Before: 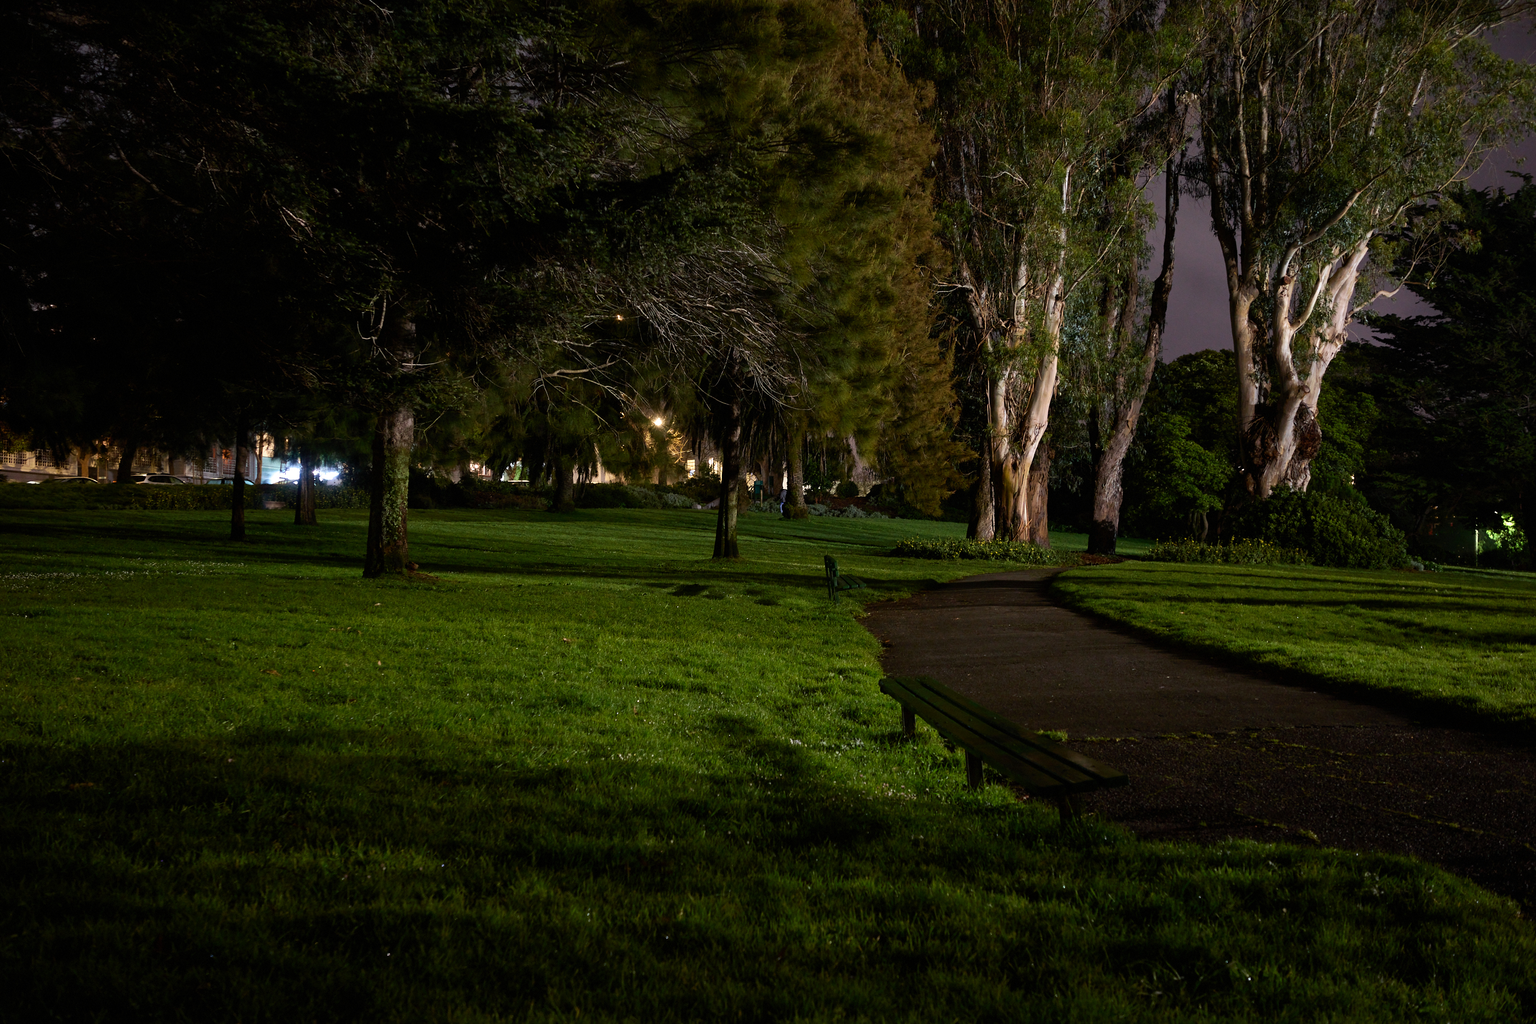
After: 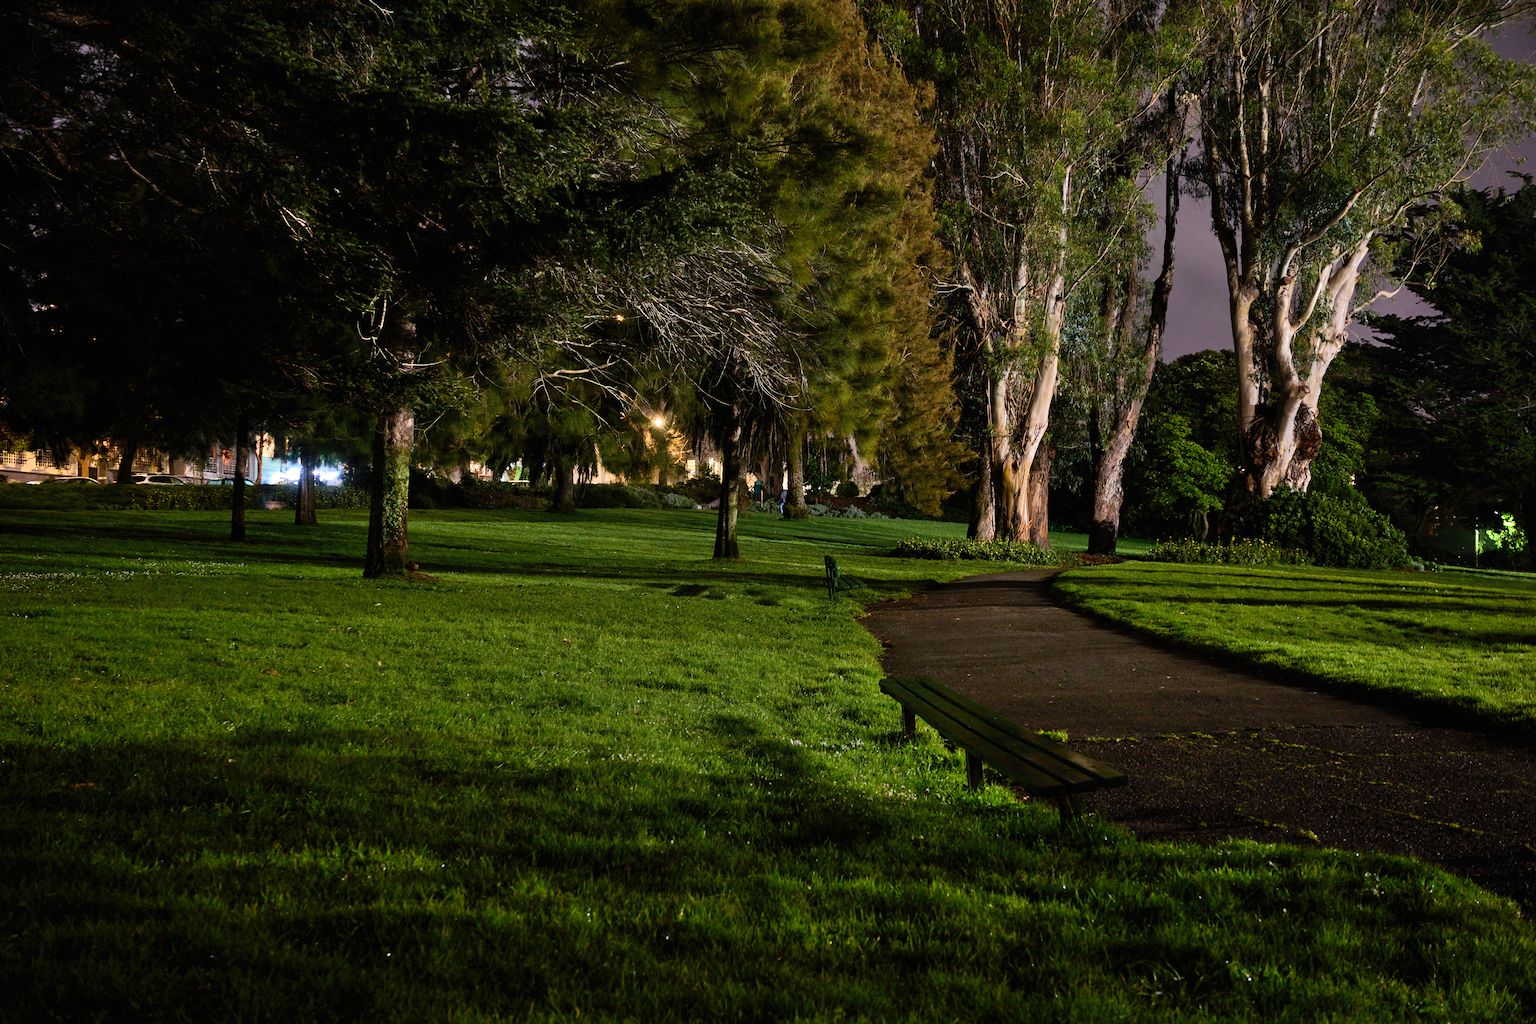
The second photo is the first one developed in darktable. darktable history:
tone equalizer: edges refinement/feathering 500, mask exposure compensation -1.57 EV, preserve details no
shadows and highlights: low approximation 0.01, soften with gaussian
